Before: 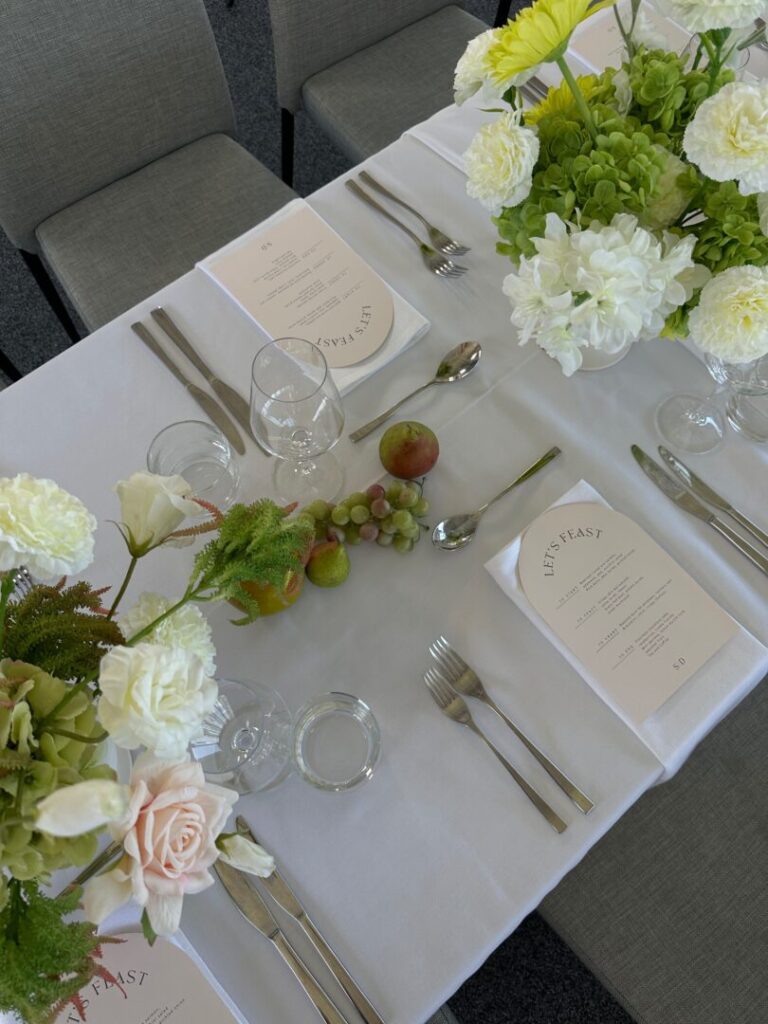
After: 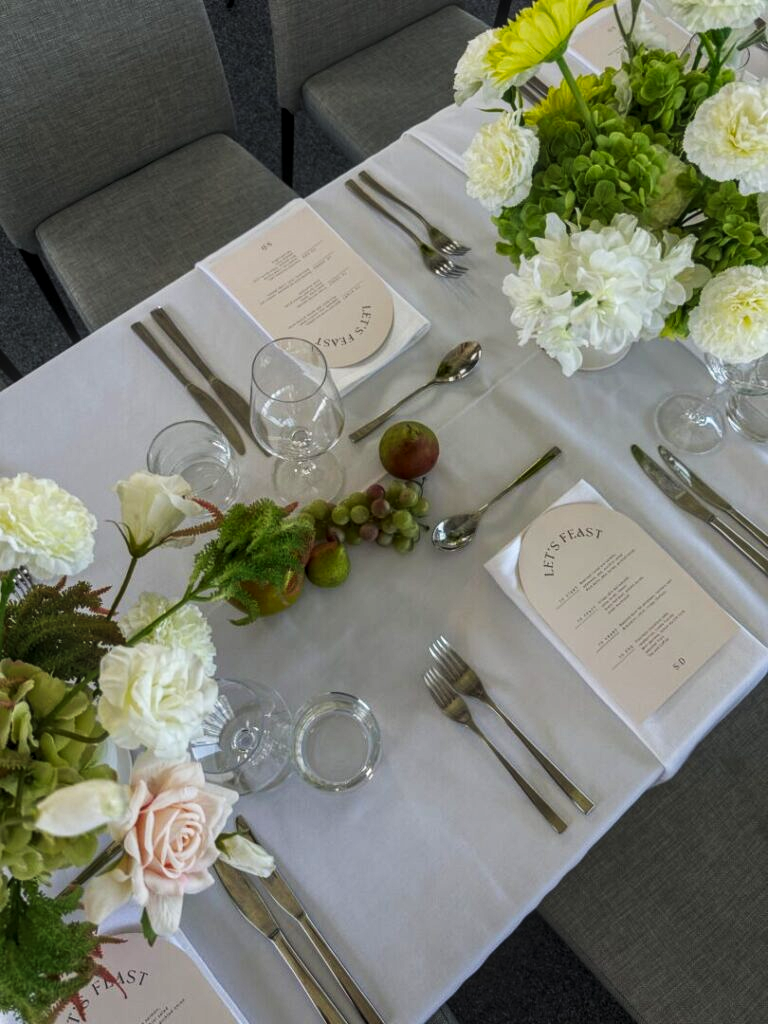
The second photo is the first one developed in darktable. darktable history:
local contrast: highlights 2%, shadows 5%, detail 133%
tone curve: curves: ch0 [(0, 0) (0.003, 0.003) (0.011, 0.012) (0.025, 0.024) (0.044, 0.039) (0.069, 0.052) (0.1, 0.072) (0.136, 0.097) (0.177, 0.128) (0.224, 0.168) (0.277, 0.217) (0.335, 0.276) (0.399, 0.345) (0.468, 0.429) (0.543, 0.524) (0.623, 0.628) (0.709, 0.732) (0.801, 0.829) (0.898, 0.919) (1, 1)], preserve colors none
